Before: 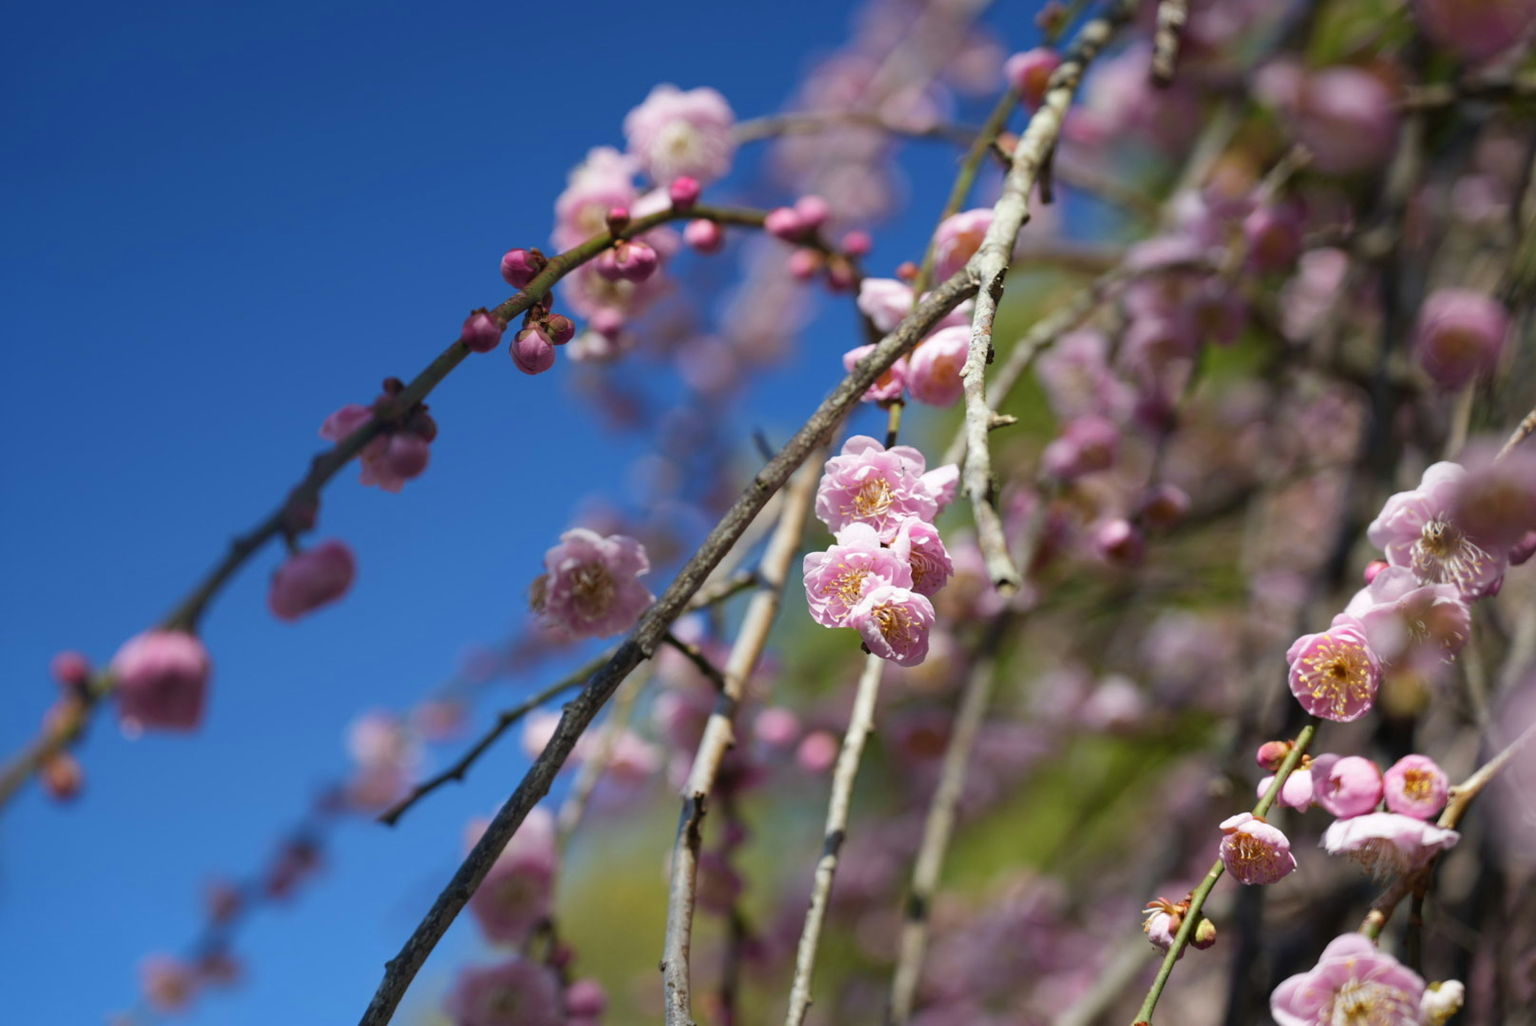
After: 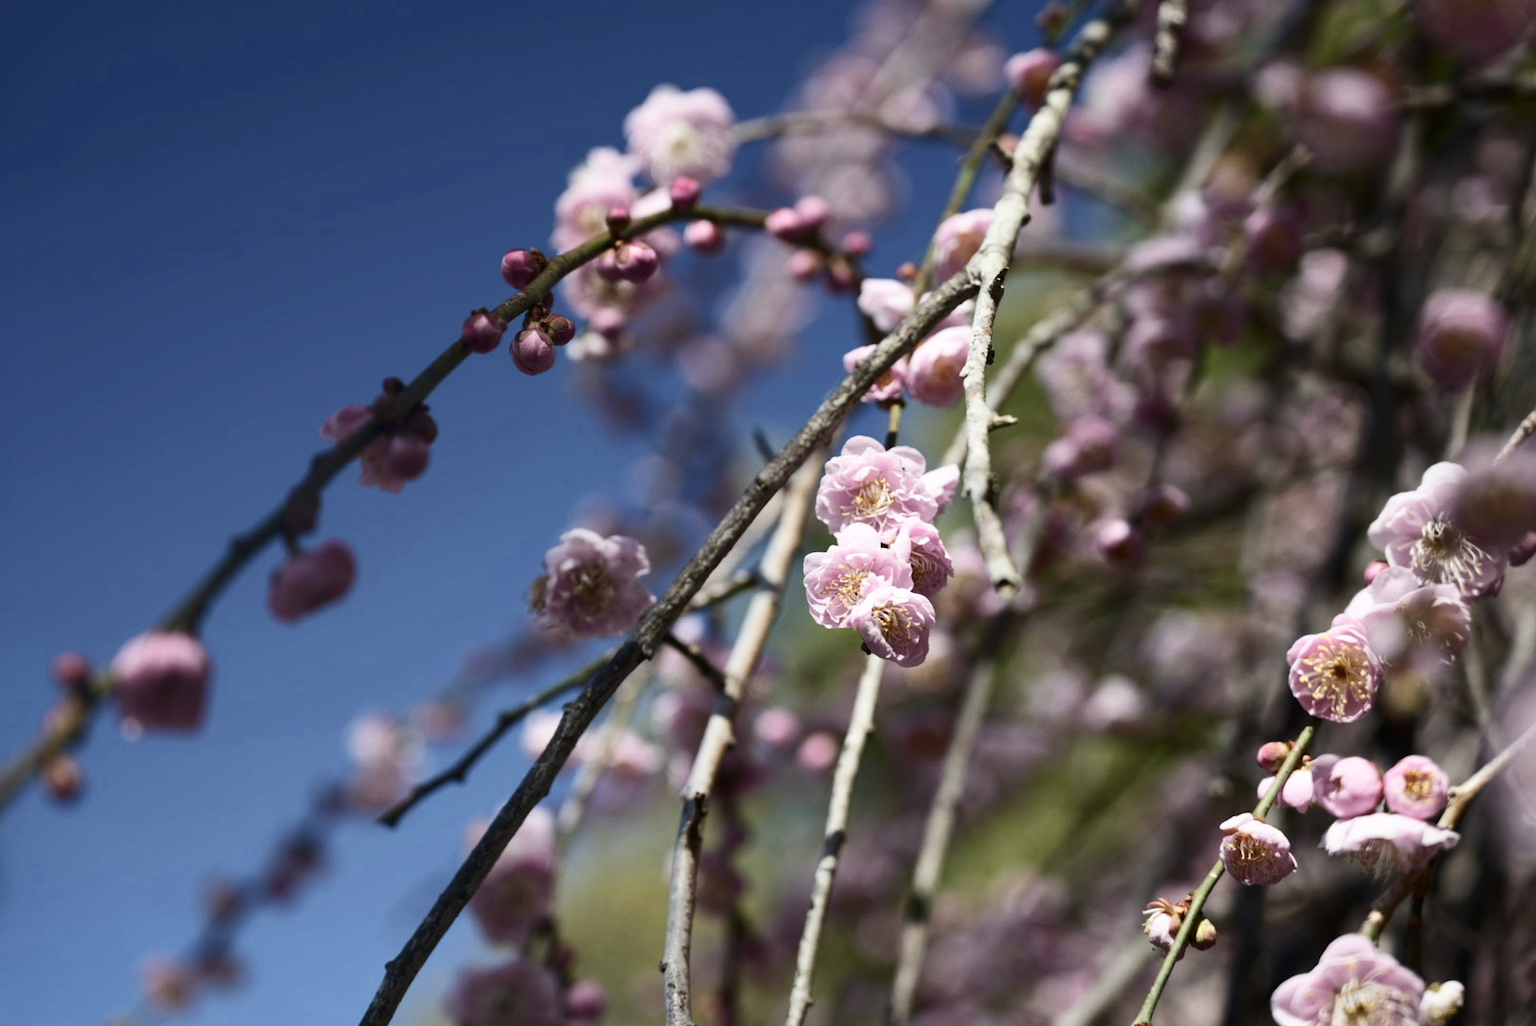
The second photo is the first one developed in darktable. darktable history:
contrast brightness saturation: contrast 0.255, saturation -0.314
